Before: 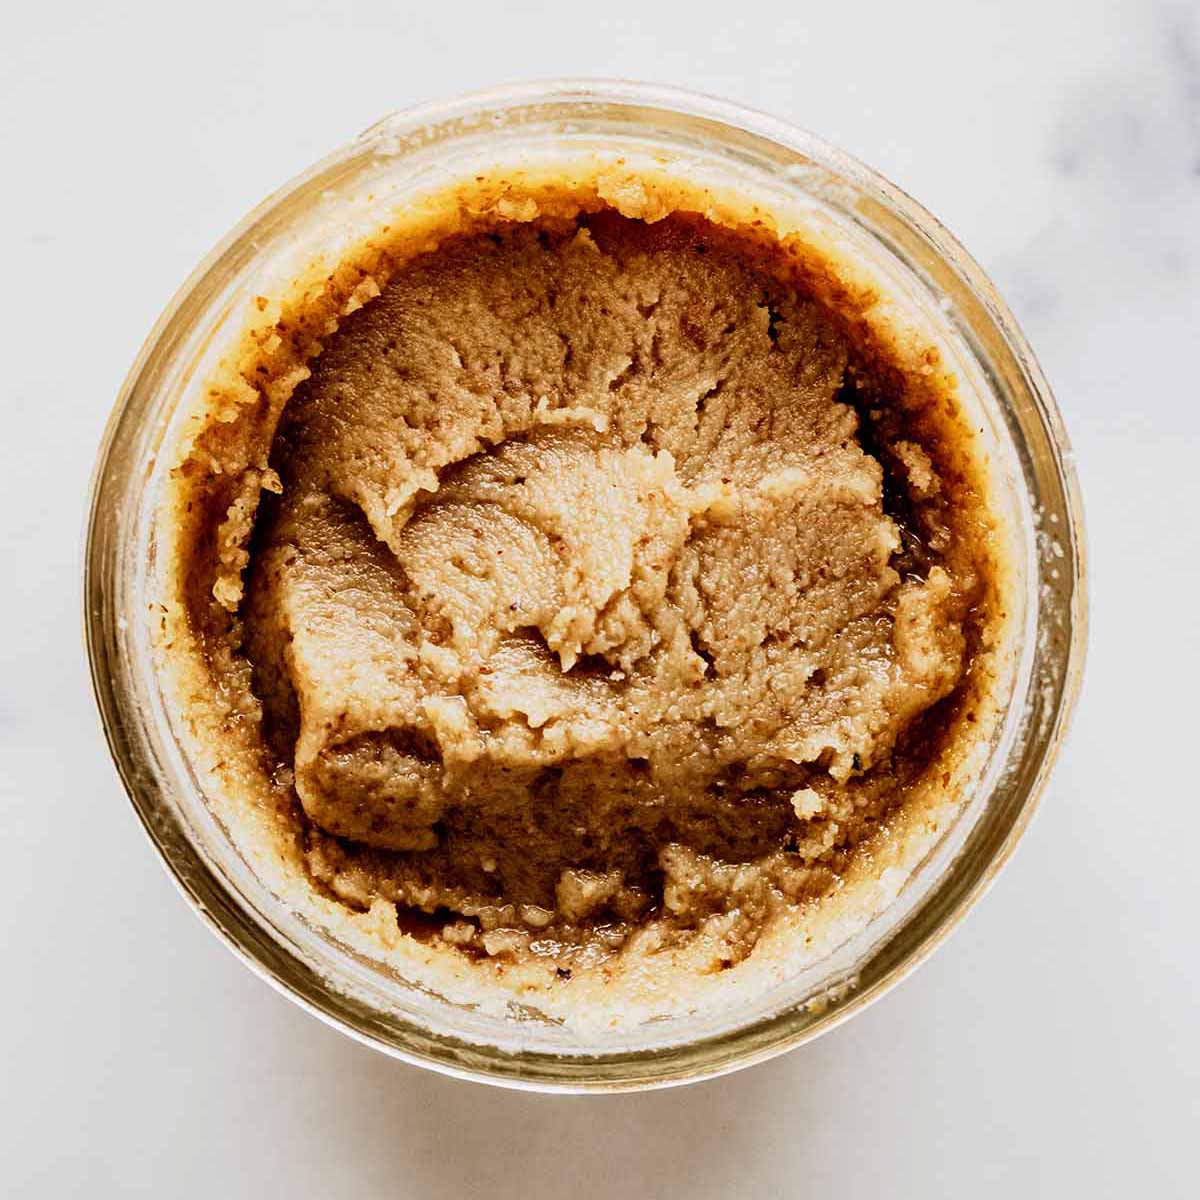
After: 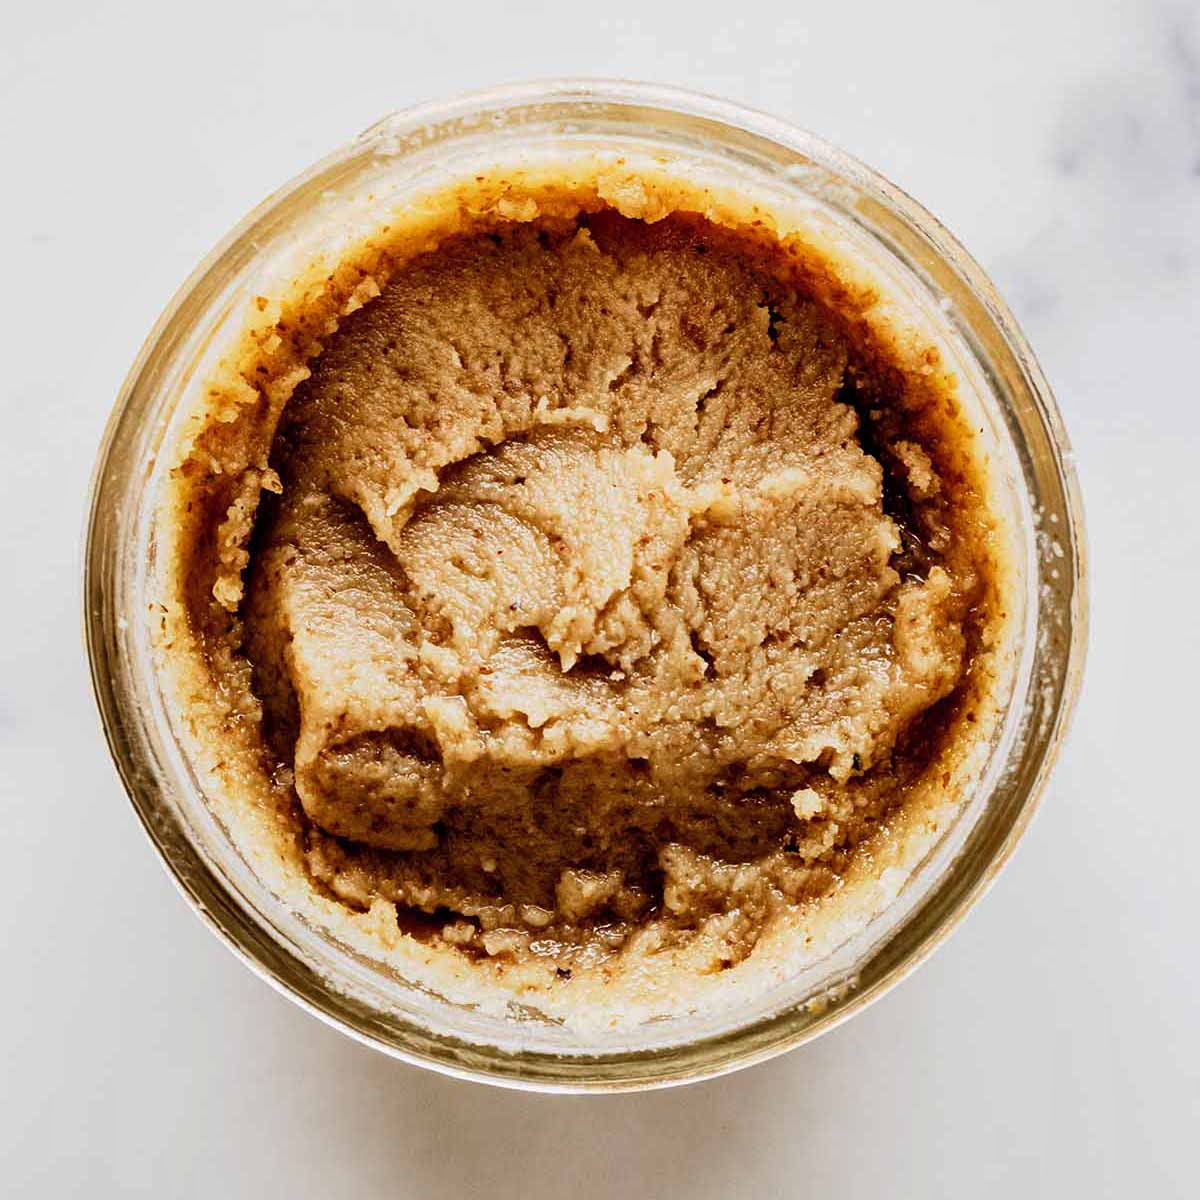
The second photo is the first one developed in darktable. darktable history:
shadows and highlights: radius 125.46, shadows 21.19, highlights -21.19, low approximation 0.01
local contrast: mode bilateral grid, contrast 15, coarseness 36, detail 105%, midtone range 0.2
